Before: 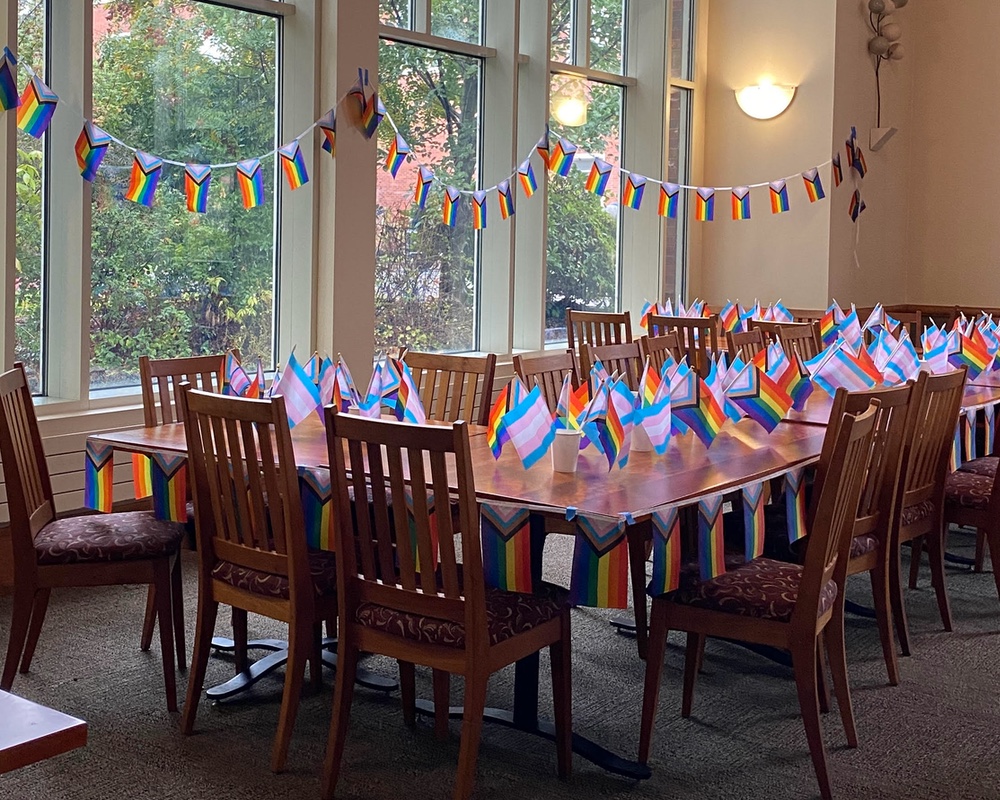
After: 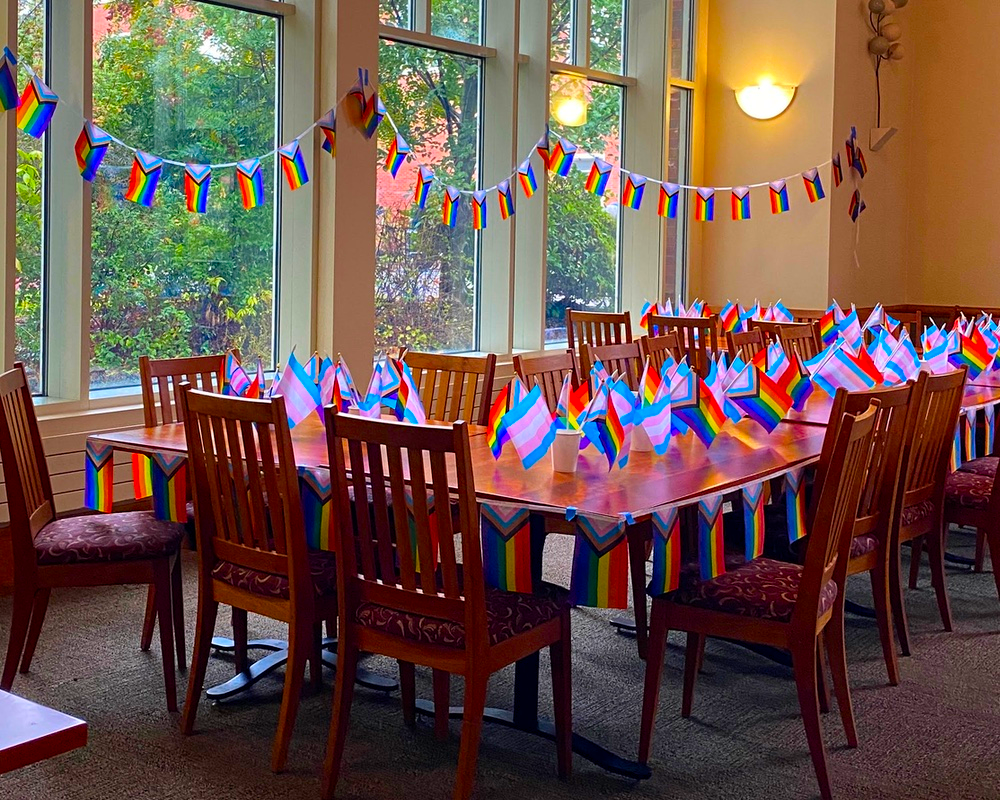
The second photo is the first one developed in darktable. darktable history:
shadows and highlights: shadows 20.55, highlights -20.99, soften with gaussian
color balance rgb: linear chroma grading › global chroma 15%, perceptual saturation grading › global saturation 30%
contrast brightness saturation: brightness -0.02, saturation 0.35
local contrast: mode bilateral grid, contrast 20, coarseness 50, detail 102%, midtone range 0.2
